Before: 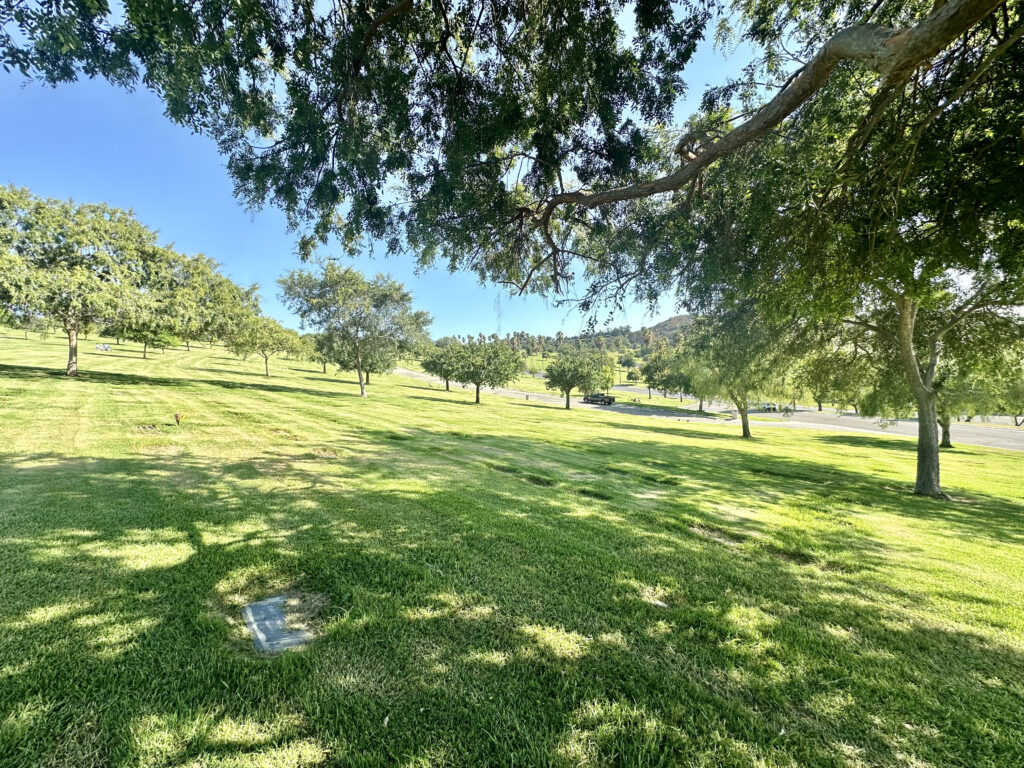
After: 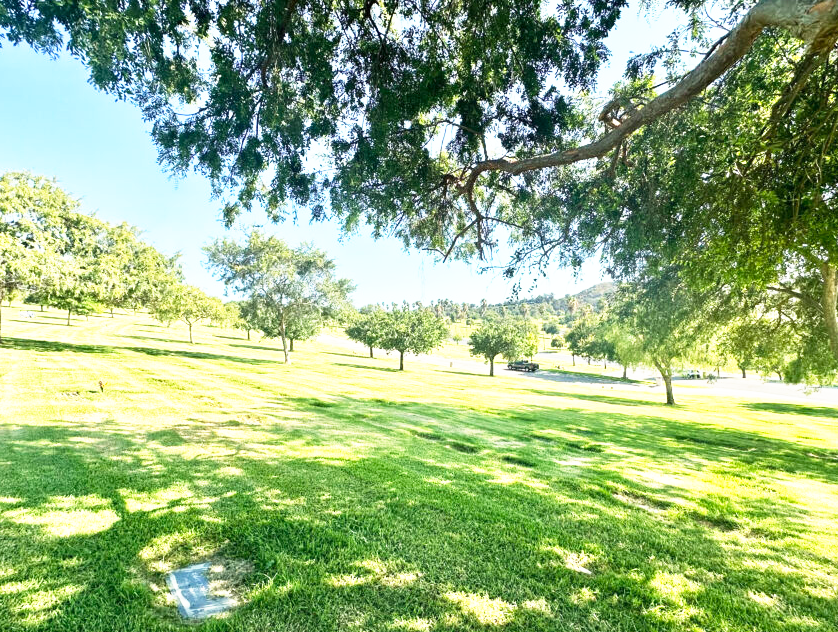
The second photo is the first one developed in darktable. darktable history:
crop and rotate: left 7.505%, top 4.387%, right 10.629%, bottom 13.272%
base curve: curves: ch0 [(0, 0) (0.495, 0.917) (1, 1)], preserve colors none
